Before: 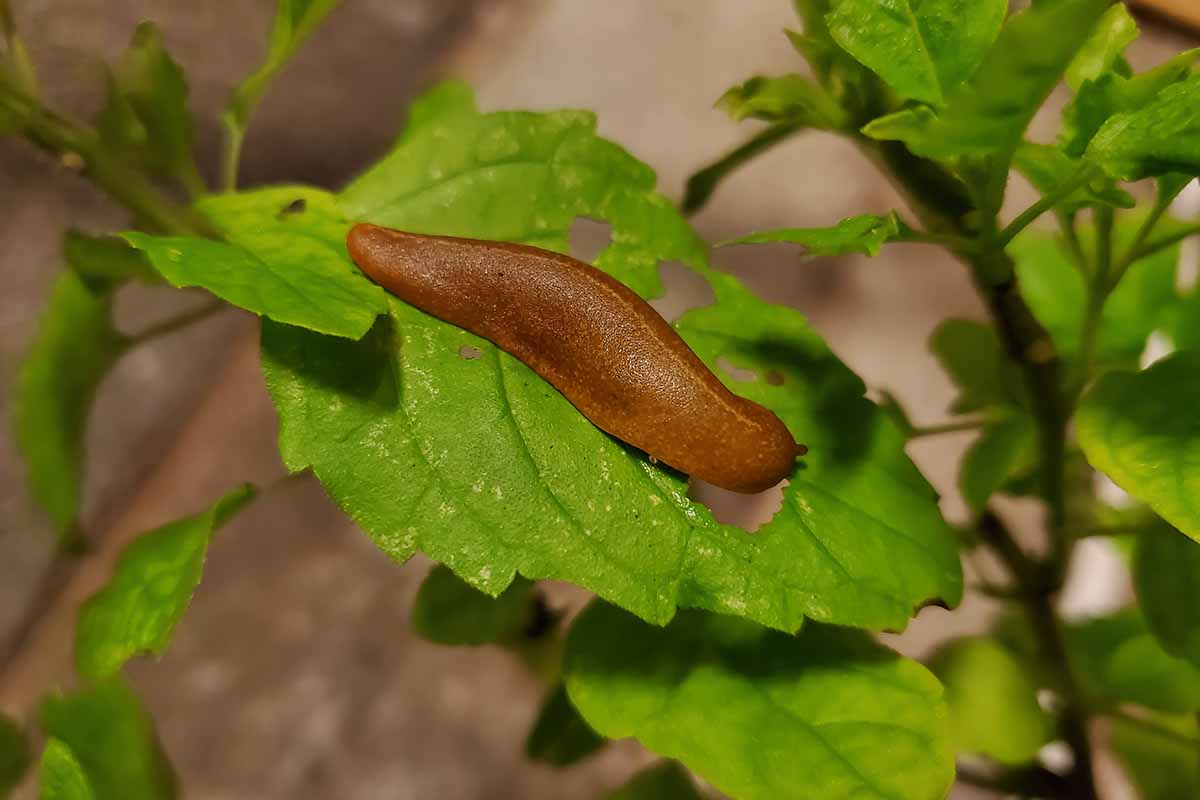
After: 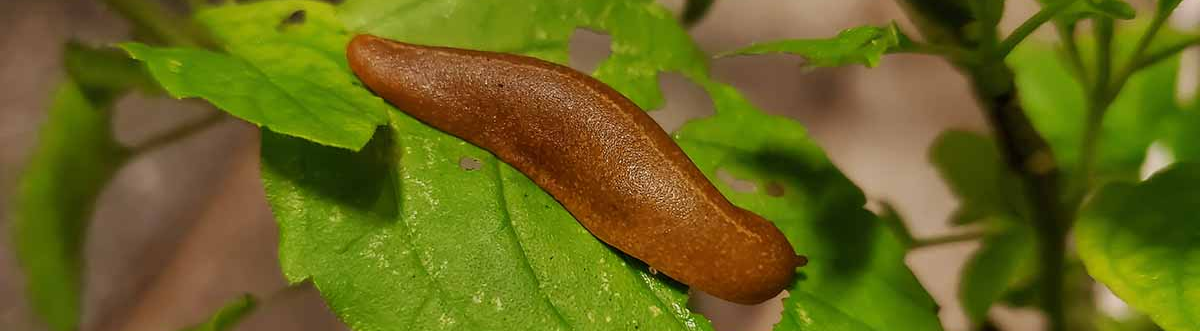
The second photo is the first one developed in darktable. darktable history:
crop and rotate: top 23.641%, bottom 34.955%
